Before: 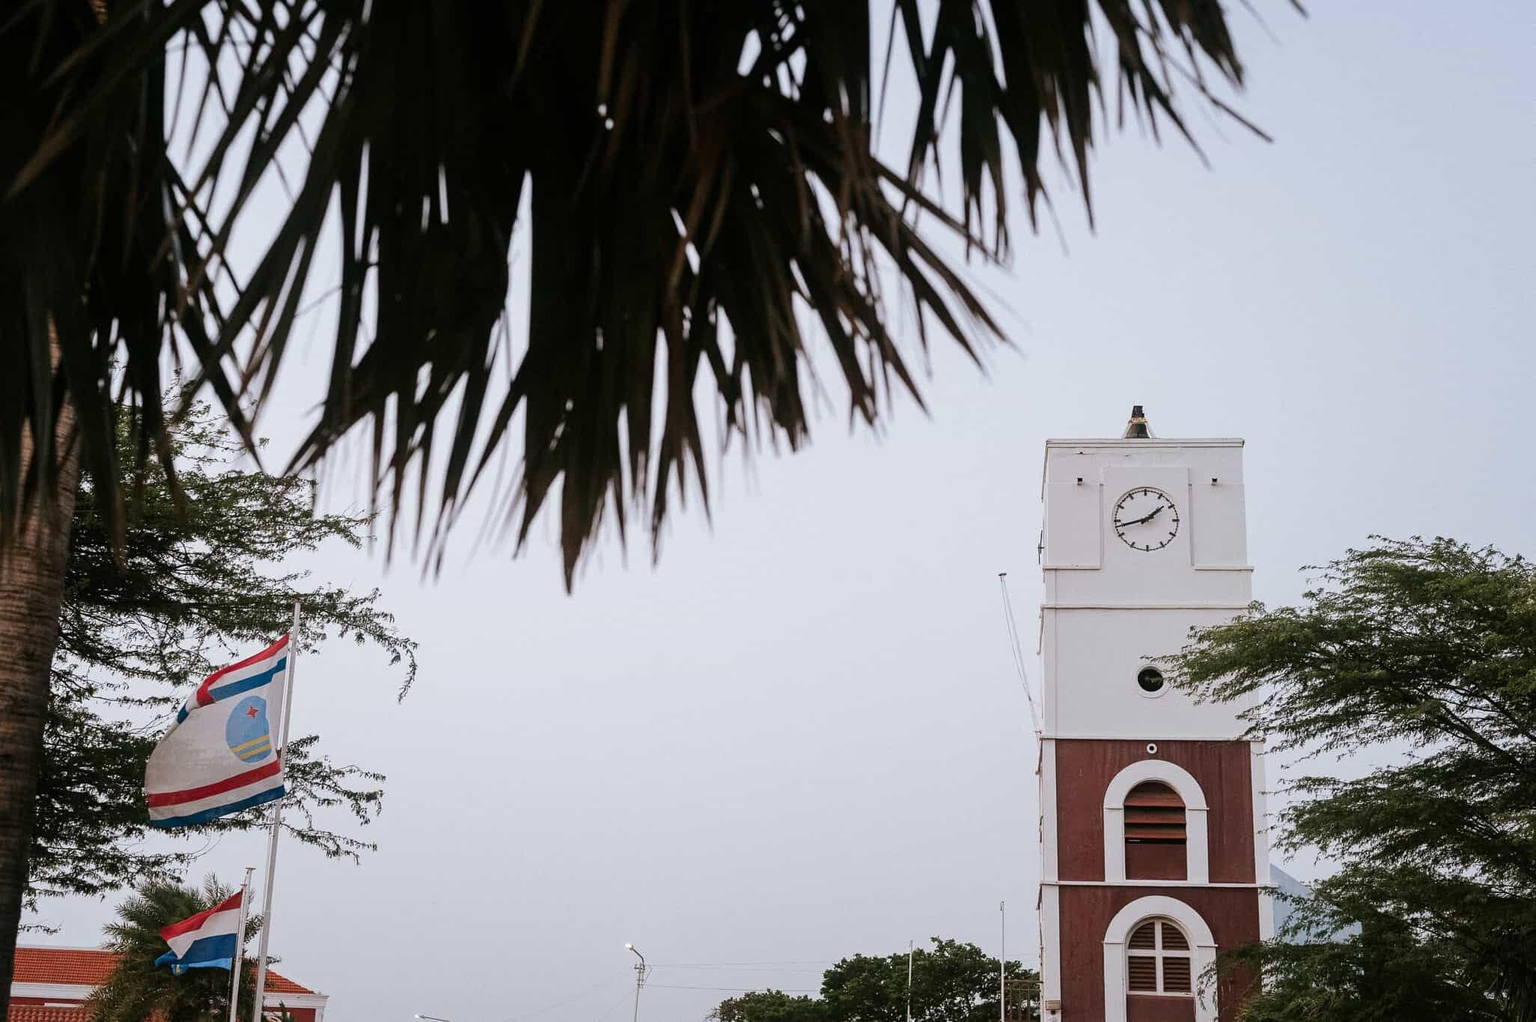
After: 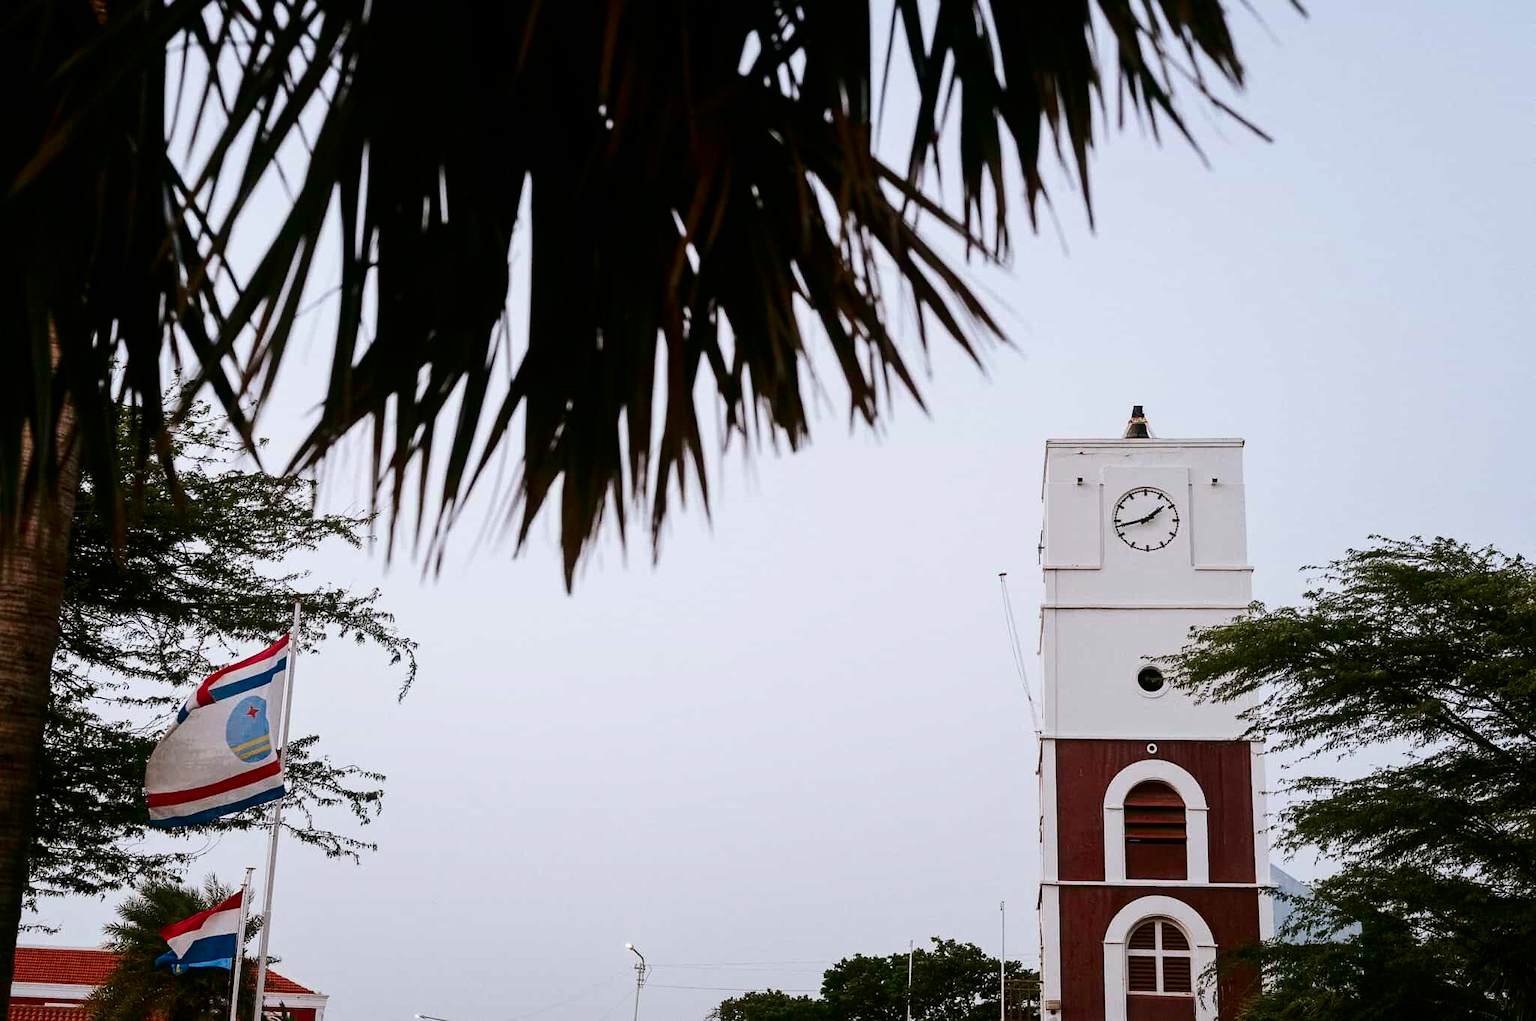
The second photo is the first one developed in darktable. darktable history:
tone equalizer: on, module defaults
contrast brightness saturation: contrast 0.19, brightness -0.11, saturation 0.21
